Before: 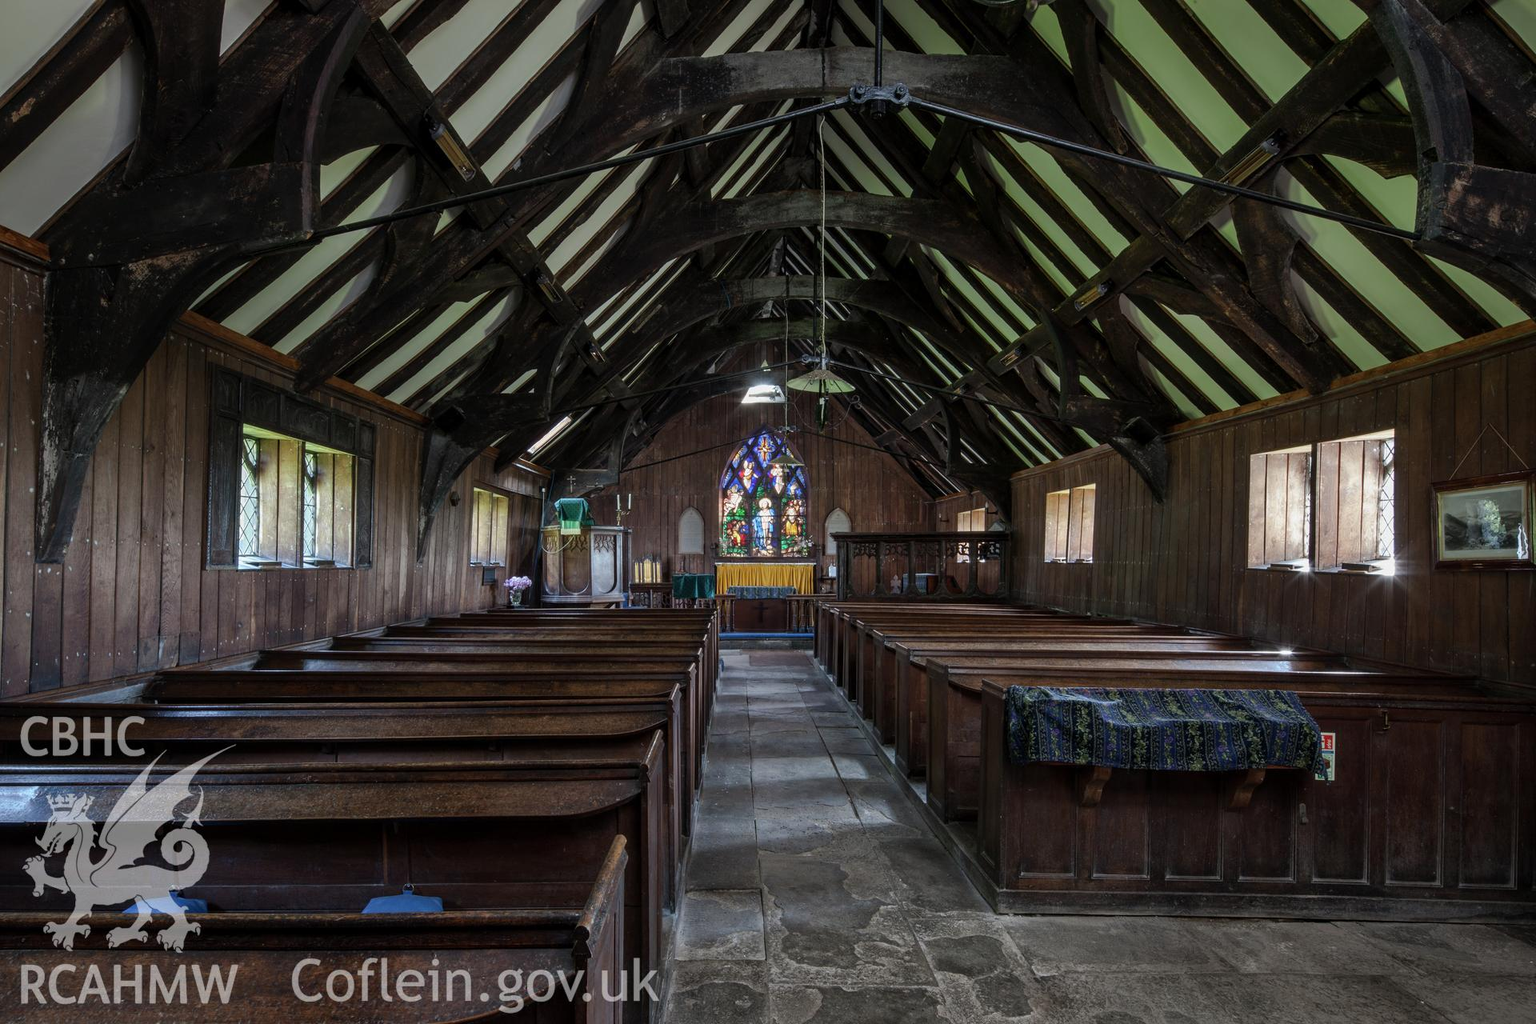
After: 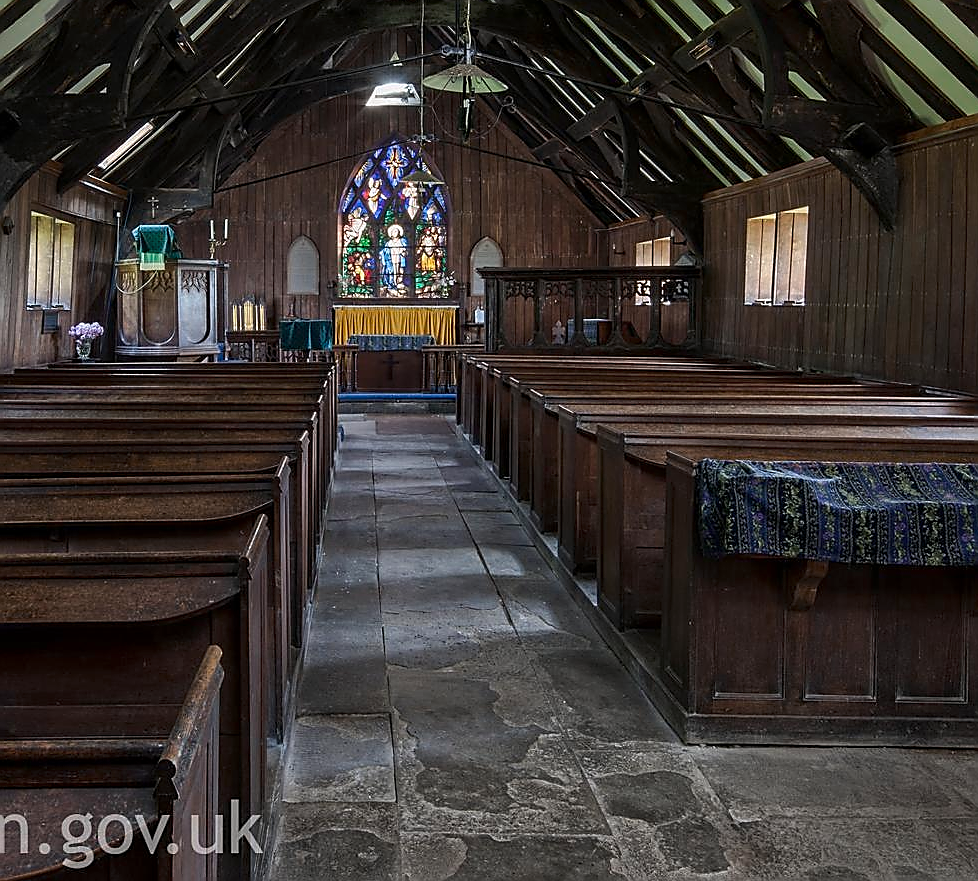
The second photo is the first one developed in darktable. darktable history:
crop and rotate: left 29.237%, top 31.152%, right 19.807%
sharpen: radius 1.4, amount 1.25, threshold 0.7
